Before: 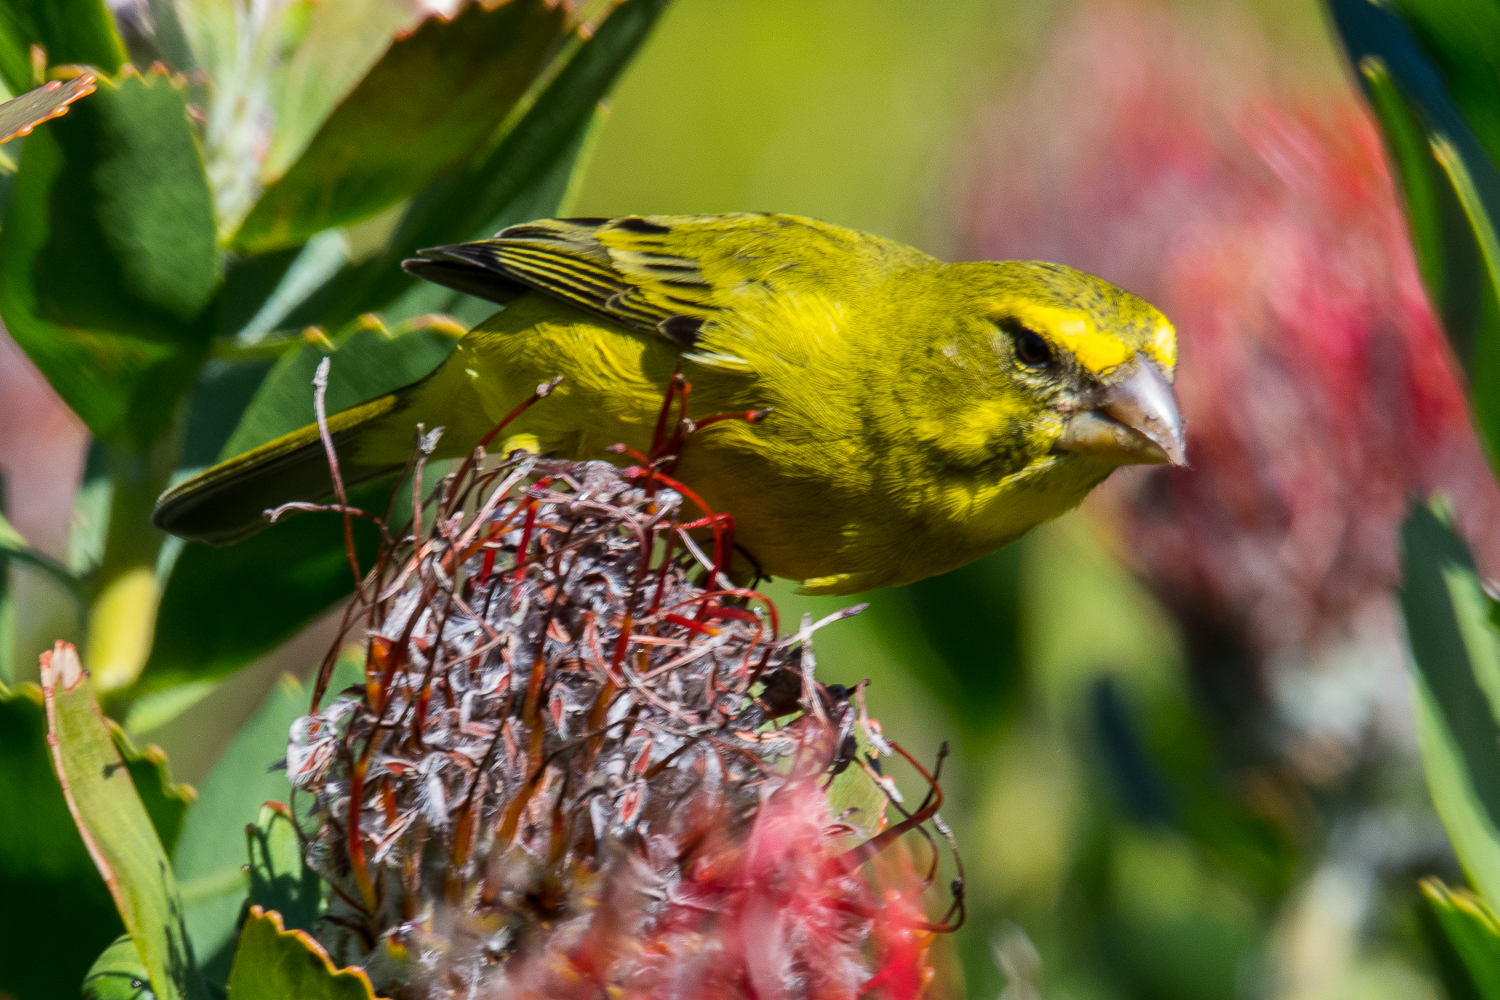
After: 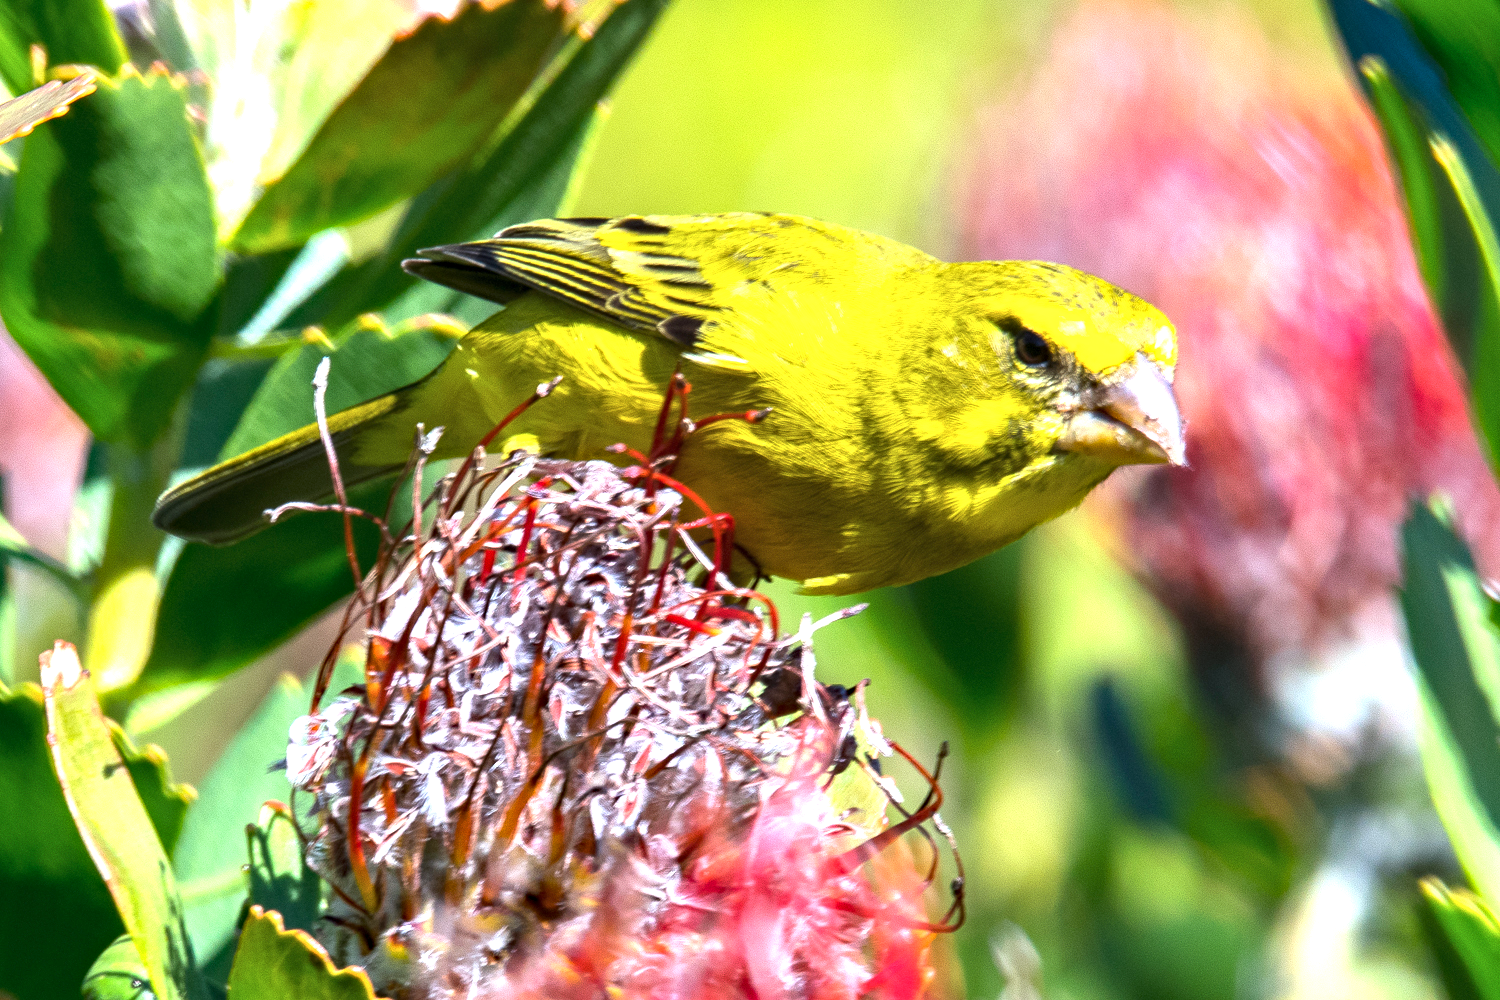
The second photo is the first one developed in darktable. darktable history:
color calibration: illuminant as shot in camera, x 0.358, y 0.373, temperature 4628.91 K
haze removal: compatibility mode true, adaptive false
color correction: saturation 0.99
exposure: black level correction 0, exposure 1.4 EV, compensate highlight preservation false
